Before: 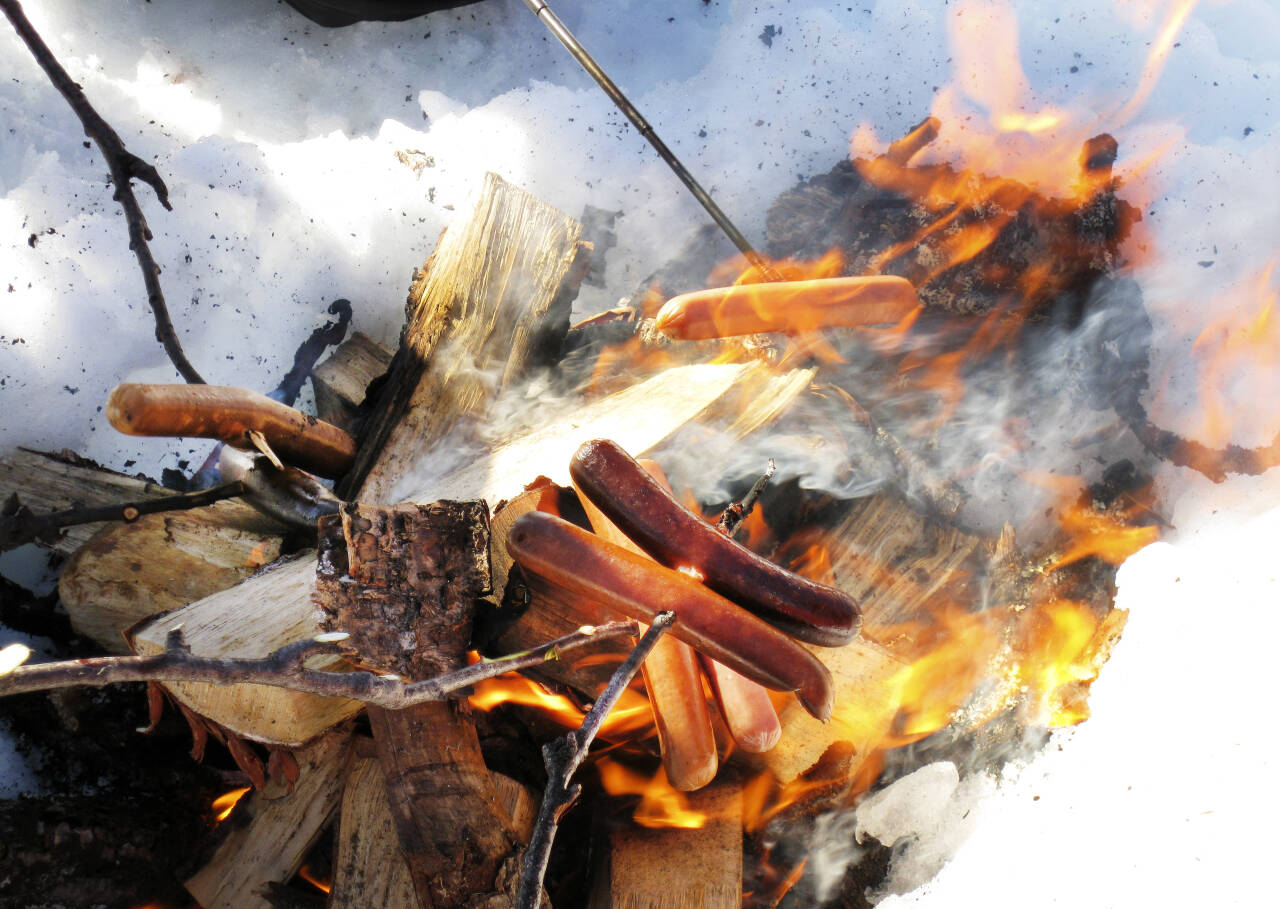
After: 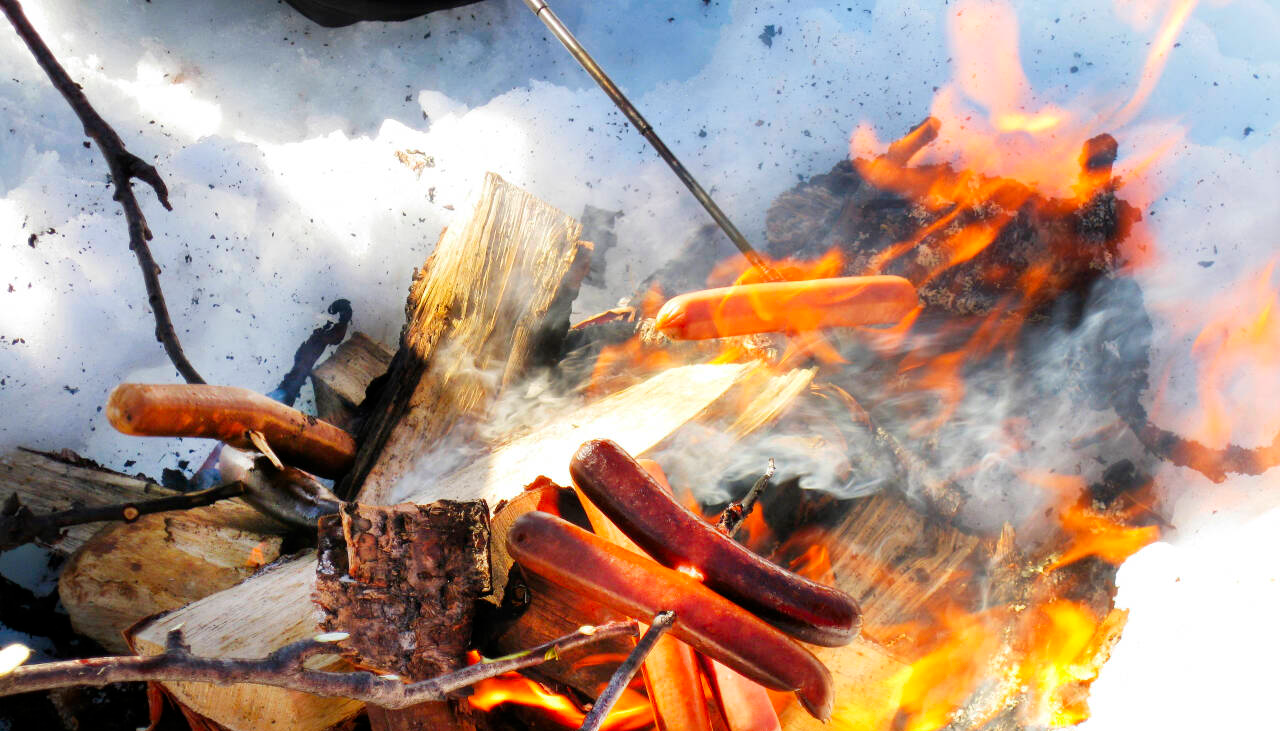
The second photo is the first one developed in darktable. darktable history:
crop: bottom 19.521%
contrast brightness saturation: saturation 0.184
